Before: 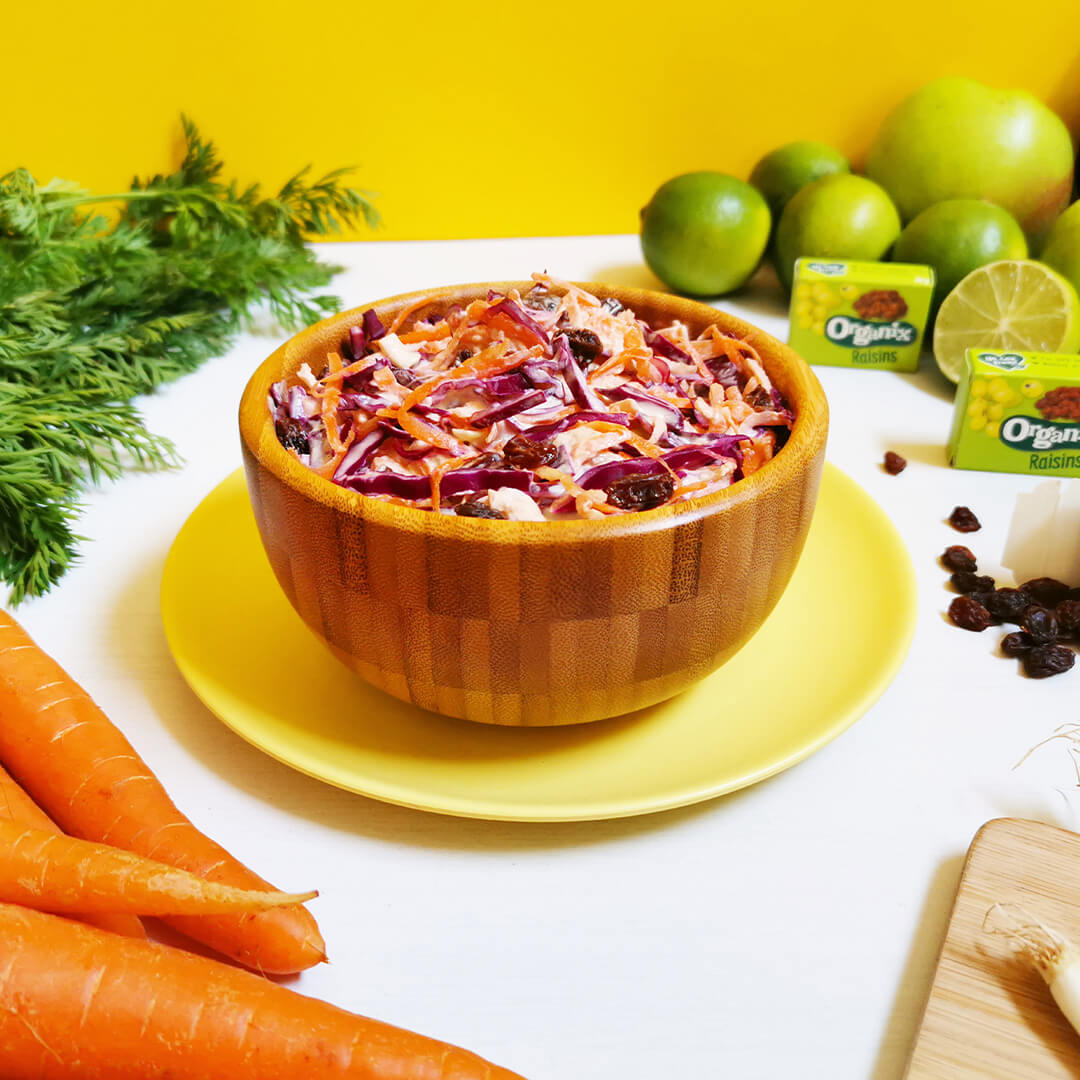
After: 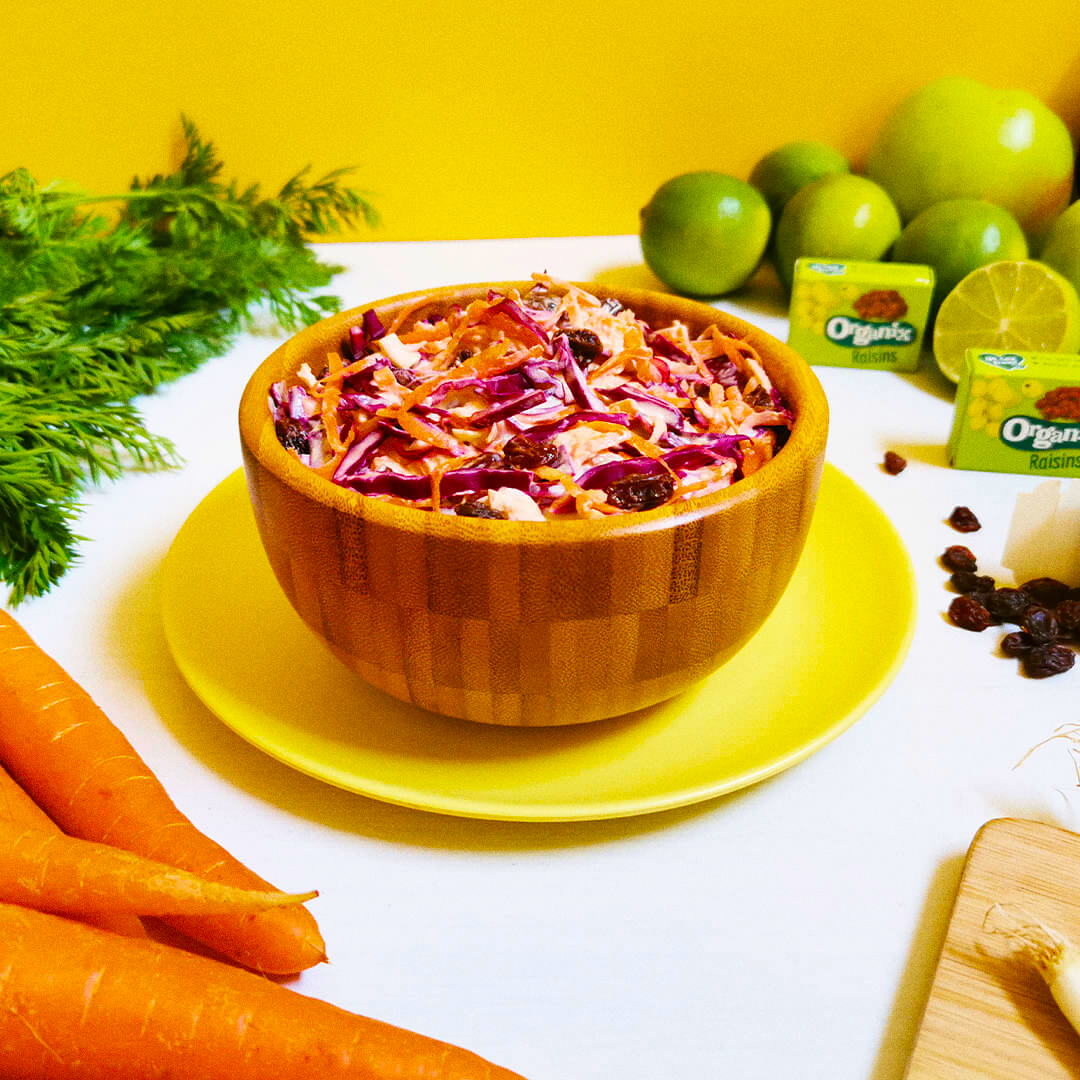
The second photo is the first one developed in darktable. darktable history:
color balance rgb: linear chroma grading › global chroma 15%, perceptual saturation grading › global saturation 30%
grain: on, module defaults
velvia: on, module defaults
